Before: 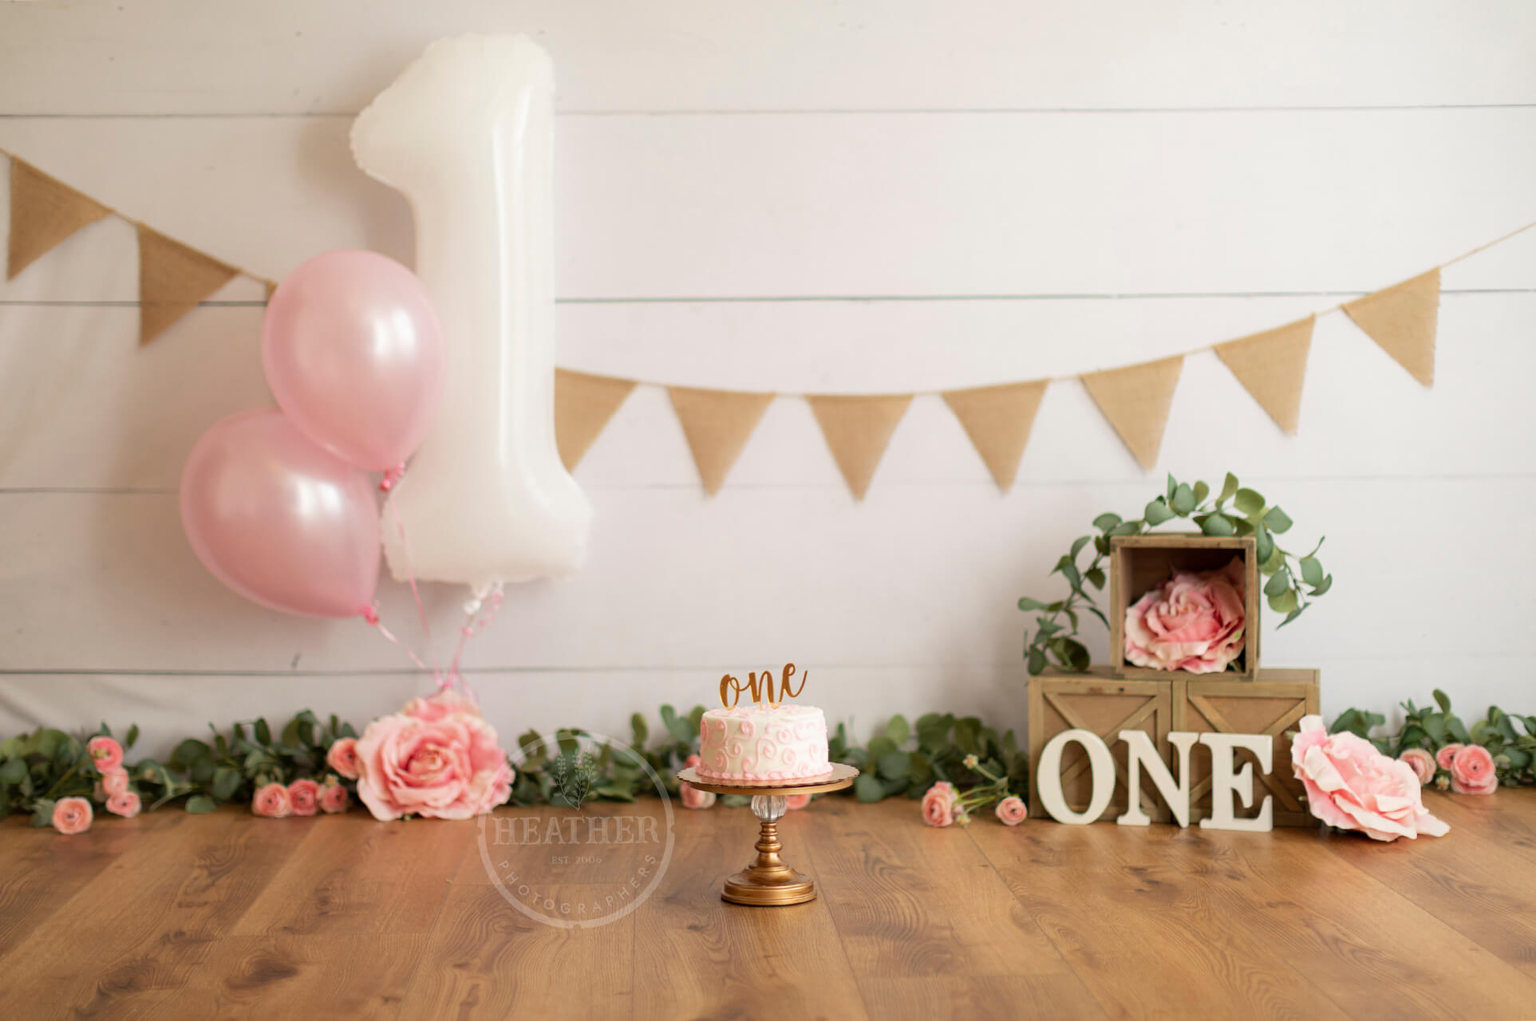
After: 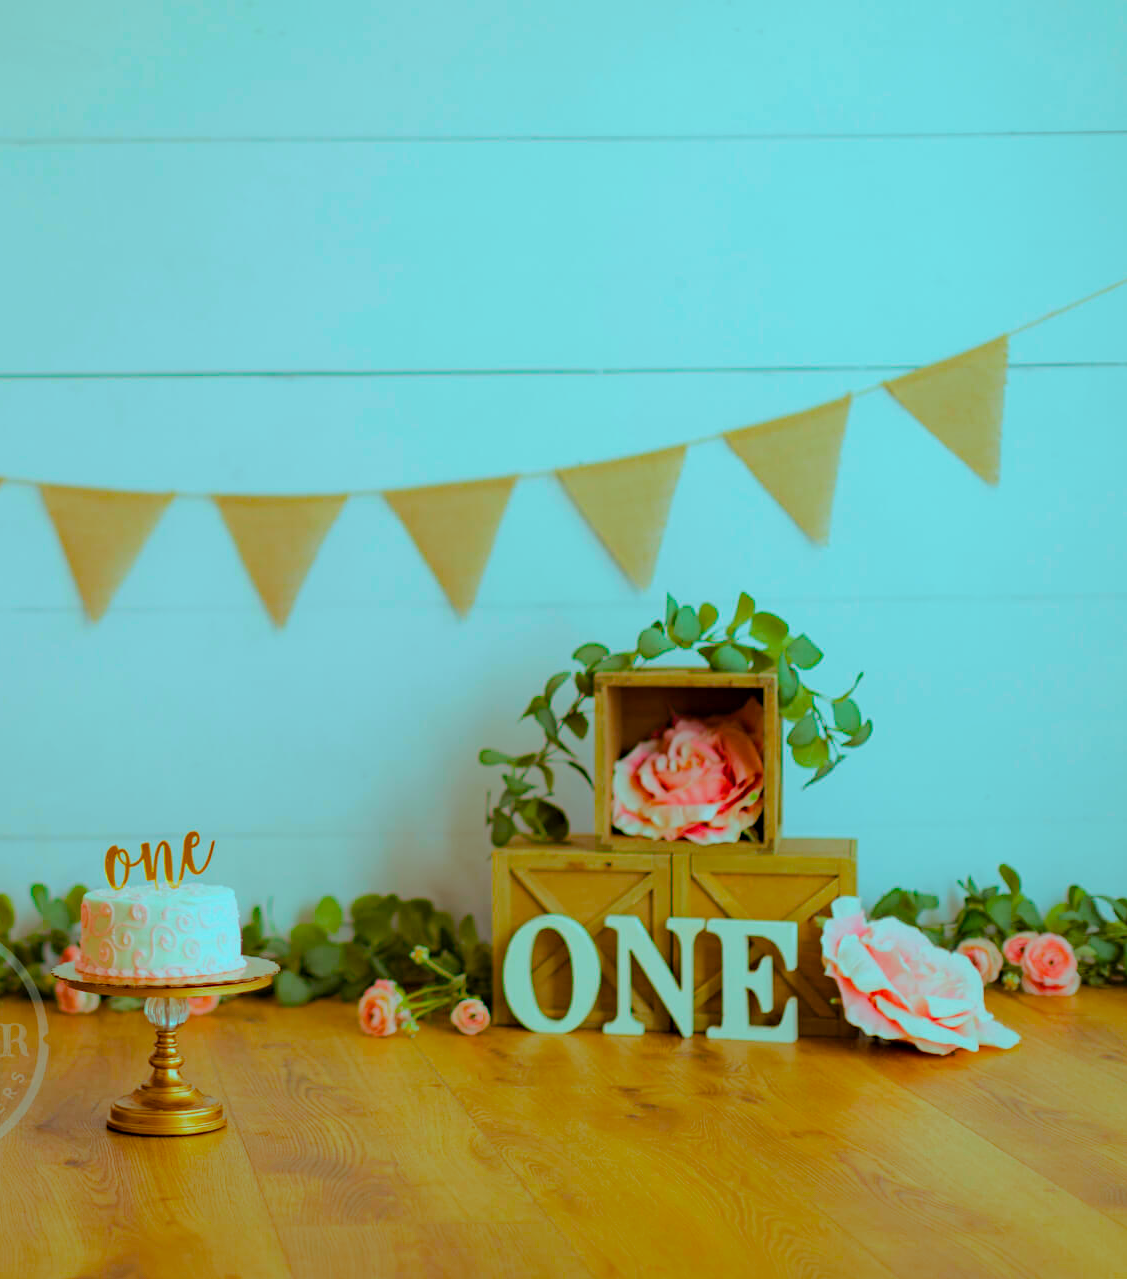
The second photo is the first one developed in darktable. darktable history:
crop: left 41.425%
color balance rgb: highlights gain › luminance -32.833%, highlights gain › chroma 5.59%, highlights gain › hue 219.22°, linear chroma grading › shadows 9.682%, linear chroma grading › highlights 8.94%, linear chroma grading › global chroma 14.655%, linear chroma grading › mid-tones 14.649%, perceptual saturation grading › global saturation 30.325%, perceptual brilliance grading › mid-tones 9.61%, perceptual brilliance grading › shadows 15.005%
haze removal: compatibility mode true, adaptive false
